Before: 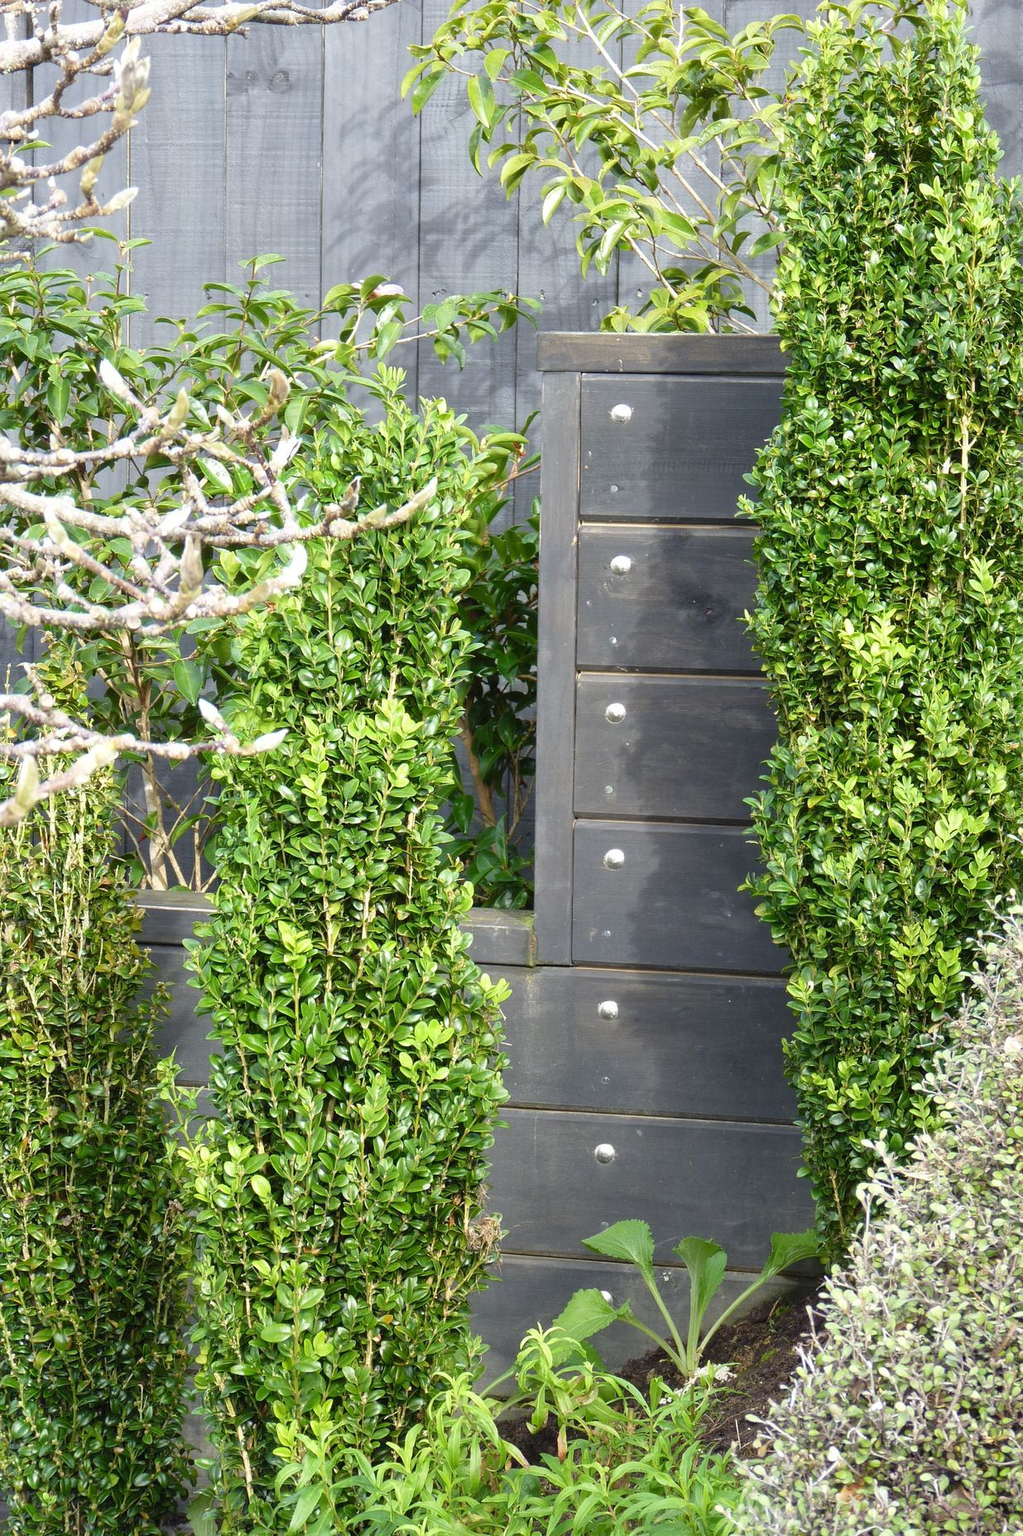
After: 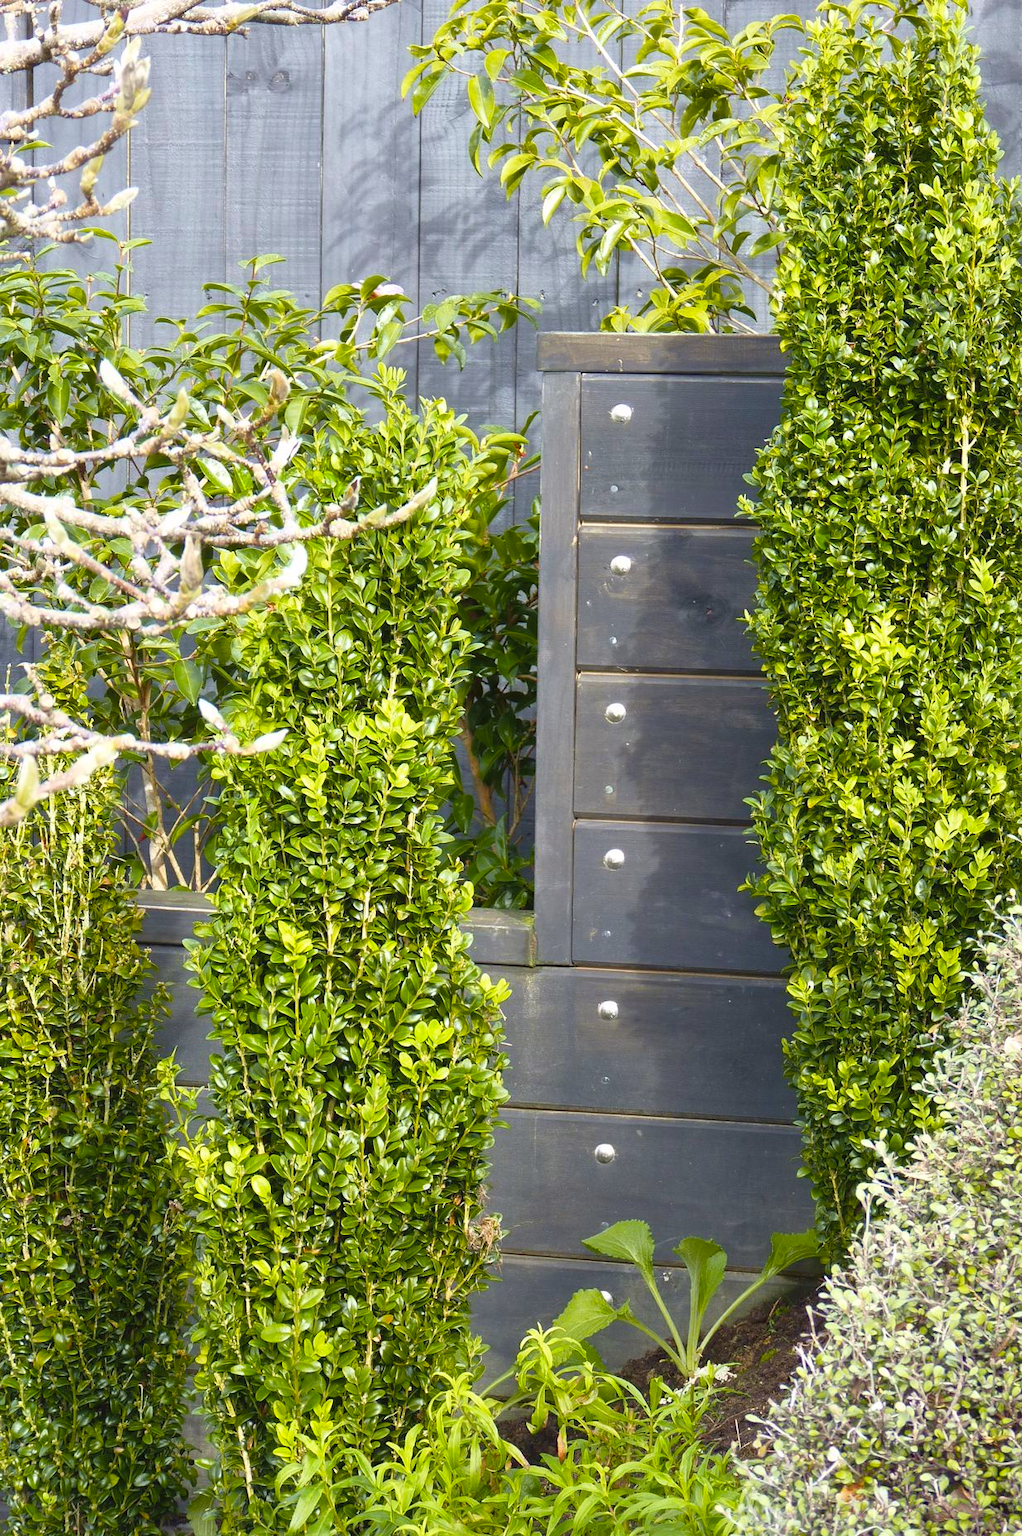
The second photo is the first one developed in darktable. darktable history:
color balance rgb: perceptual saturation grading › global saturation 25.285%
tone curve: curves: ch0 [(0, 0.024) (0.119, 0.146) (0.474, 0.464) (0.718, 0.721) (0.817, 0.839) (1, 0.998)]; ch1 [(0, 0) (0.377, 0.416) (0.439, 0.451) (0.477, 0.477) (0.501, 0.504) (0.538, 0.544) (0.58, 0.602) (0.664, 0.676) (0.783, 0.804) (1, 1)]; ch2 [(0, 0) (0.38, 0.405) (0.463, 0.456) (0.498, 0.497) (0.524, 0.535) (0.578, 0.576) (0.648, 0.665) (1, 1)], color space Lab, independent channels, preserve colors none
